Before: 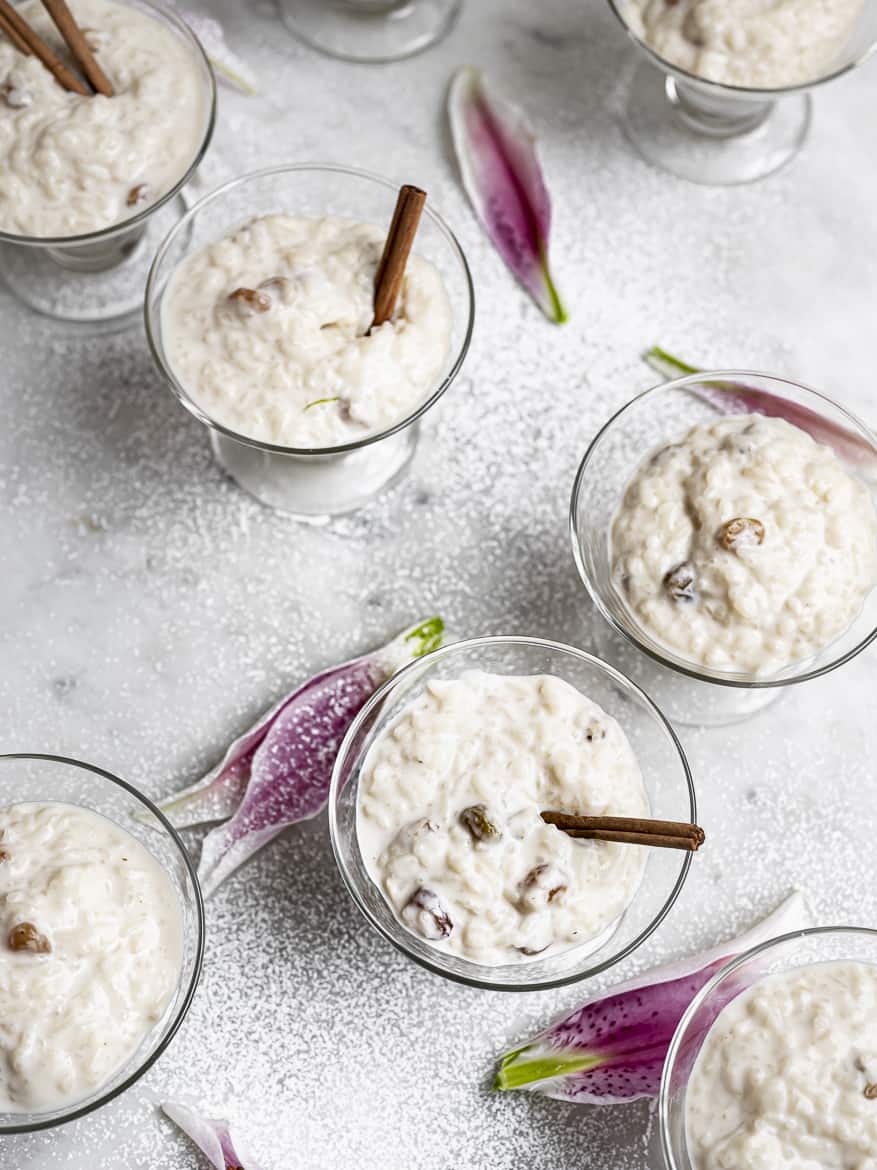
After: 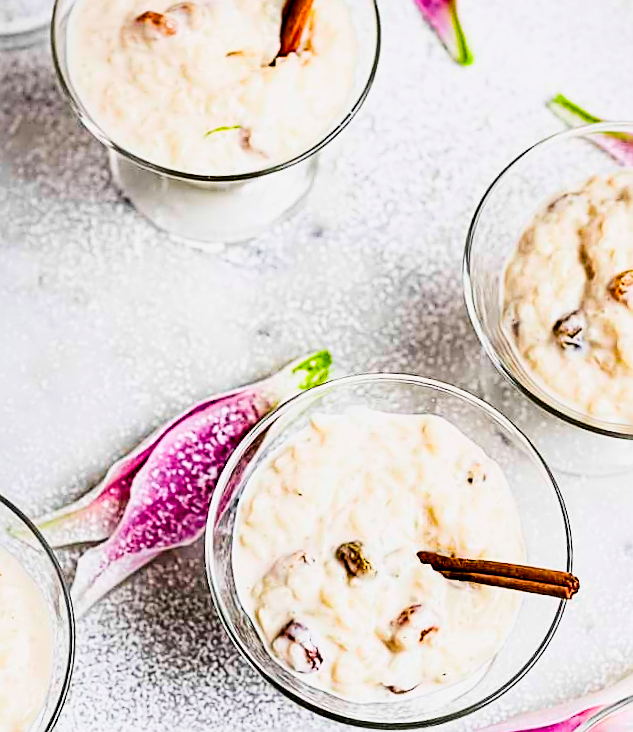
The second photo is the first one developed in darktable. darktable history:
crop and rotate: angle -3.37°, left 9.79%, top 20.73%, right 12.42%, bottom 11.82%
exposure: exposure 0.556 EV, compensate highlight preservation false
filmic rgb: black relative exposure -5 EV, hardness 2.88, contrast 1.2, highlights saturation mix -30%
color balance rgb: perceptual saturation grading › global saturation 20%, global vibrance 20%
contrast brightness saturation: contrast 0.18, saturation 0.3
color contrast: green-magenta contrast 1.2, blue-yellow contrast 1.2
sharpen: on, module defaults
